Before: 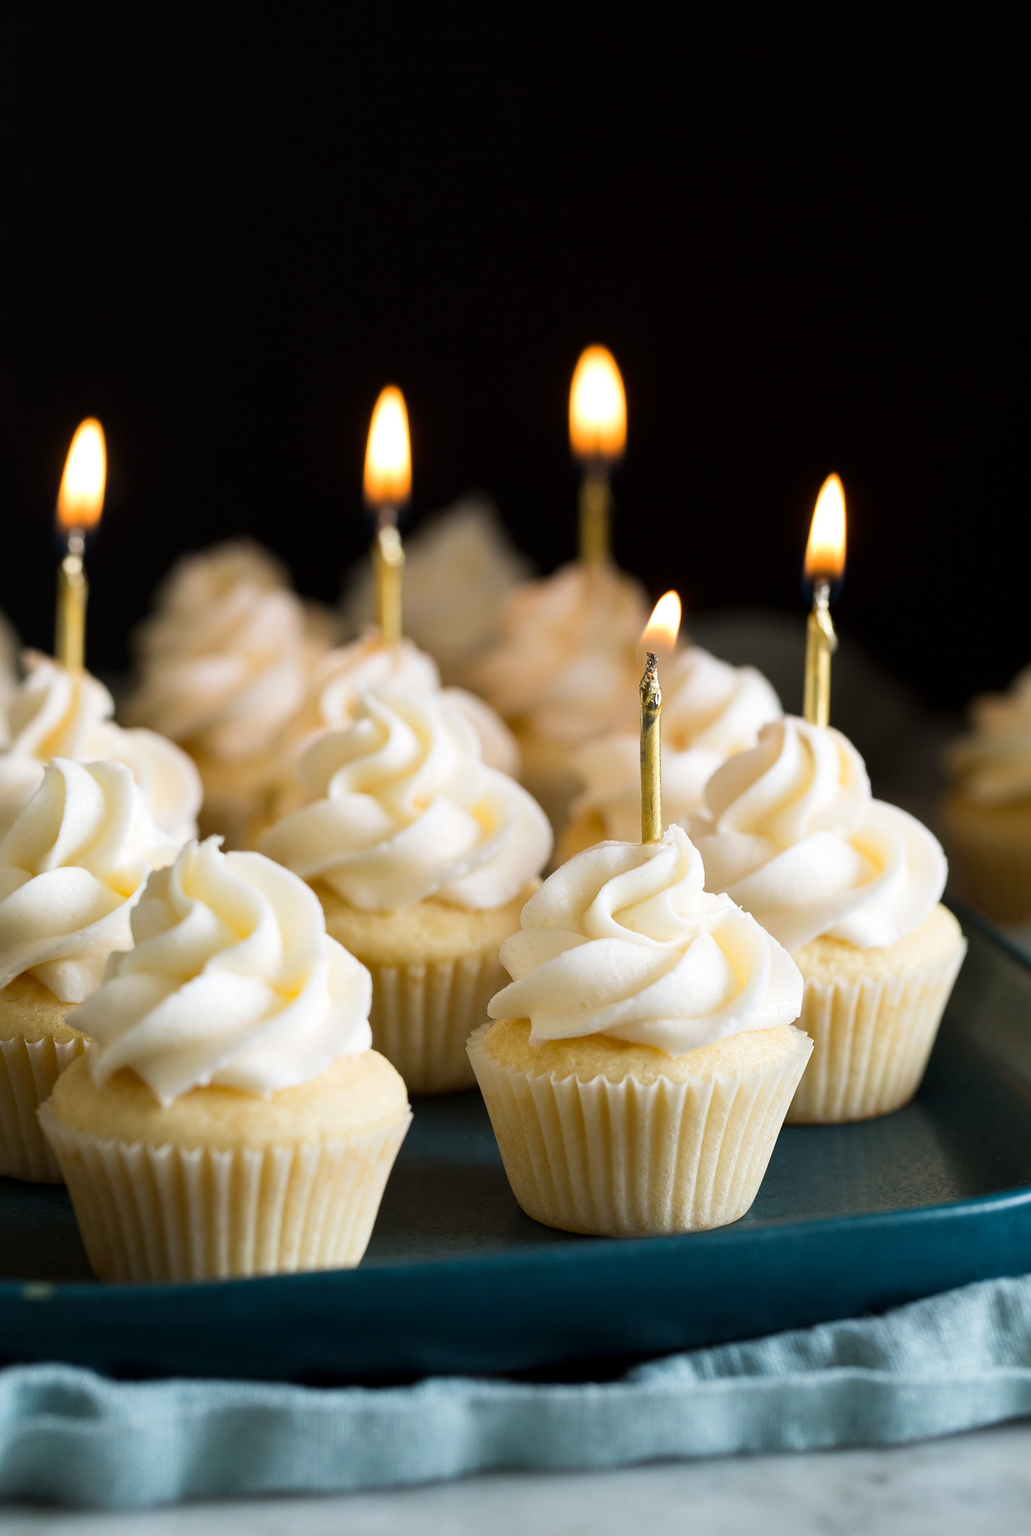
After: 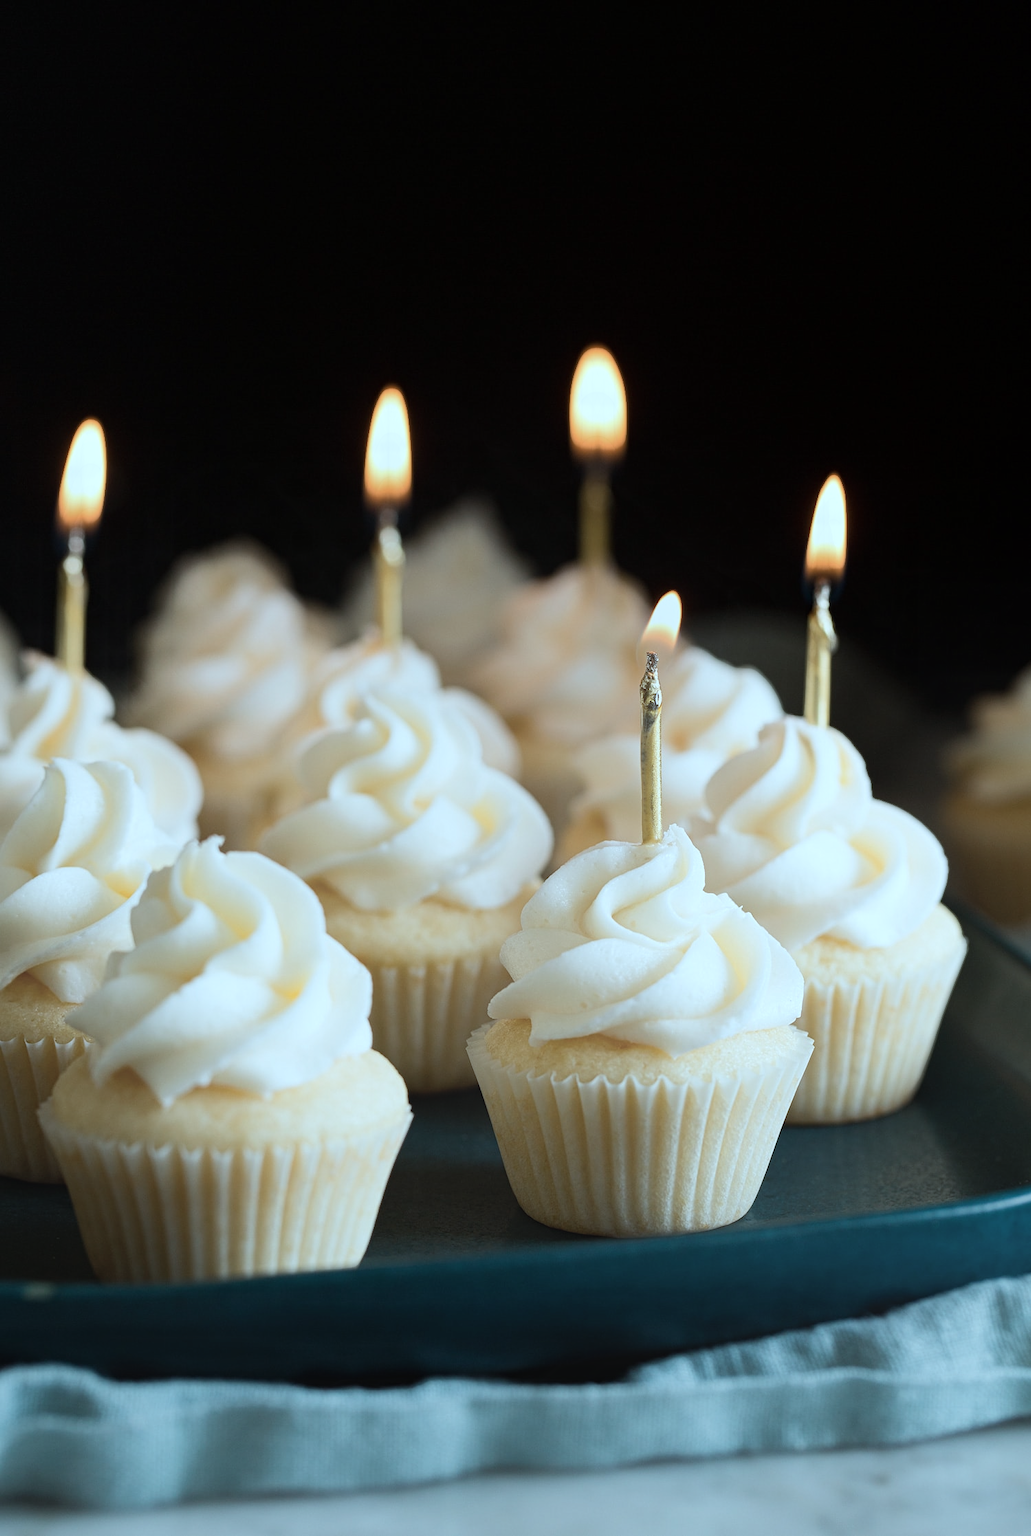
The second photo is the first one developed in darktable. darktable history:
color correction: highlights a* -12.48, highlights b* -17.79, saturation 0.711
contrast equalizer: octaves 7, y [[0.439, 0.44, 0.442, 0.457, 0.493, 0.498], [0.5 ×6], [0.5 ×6], [0 ×6], [0 ×6]]
